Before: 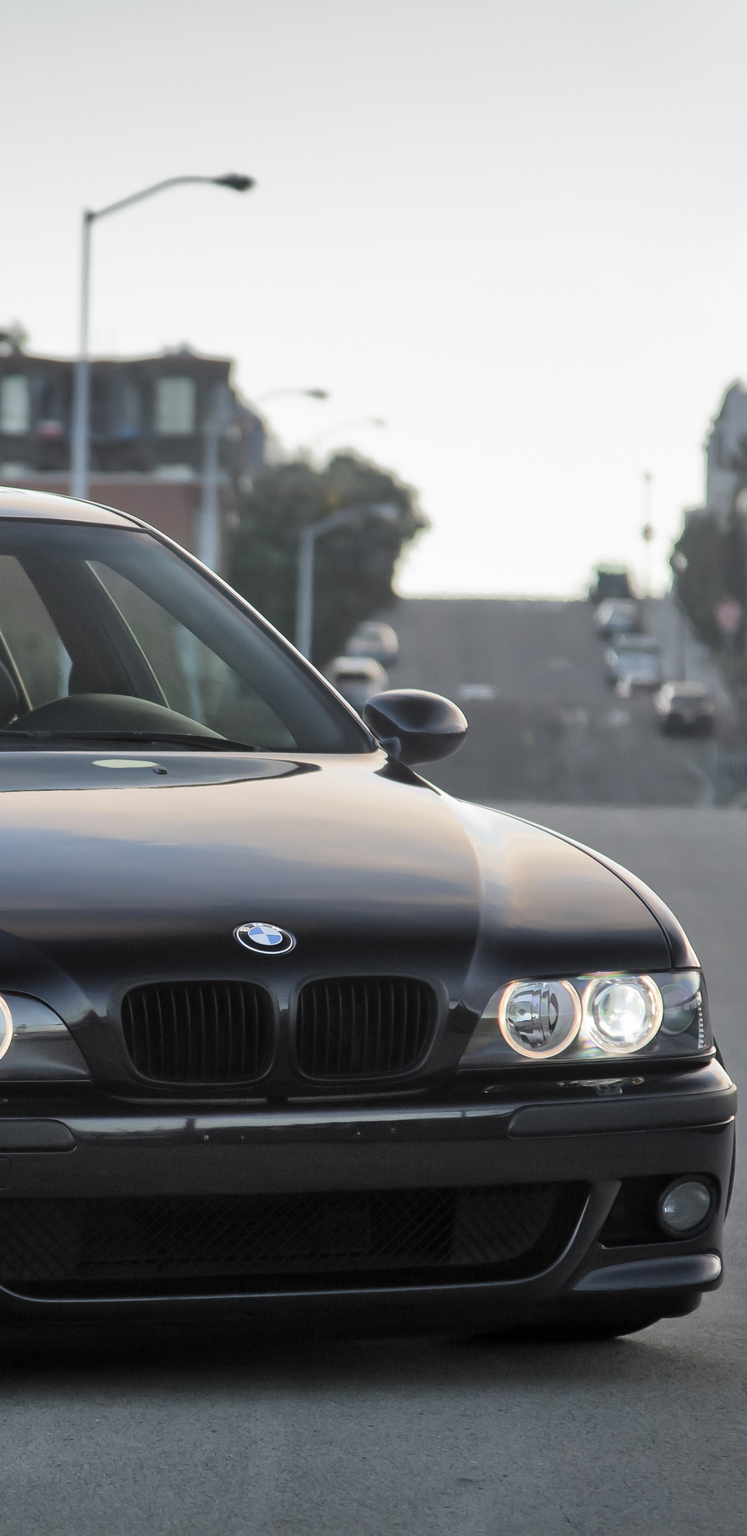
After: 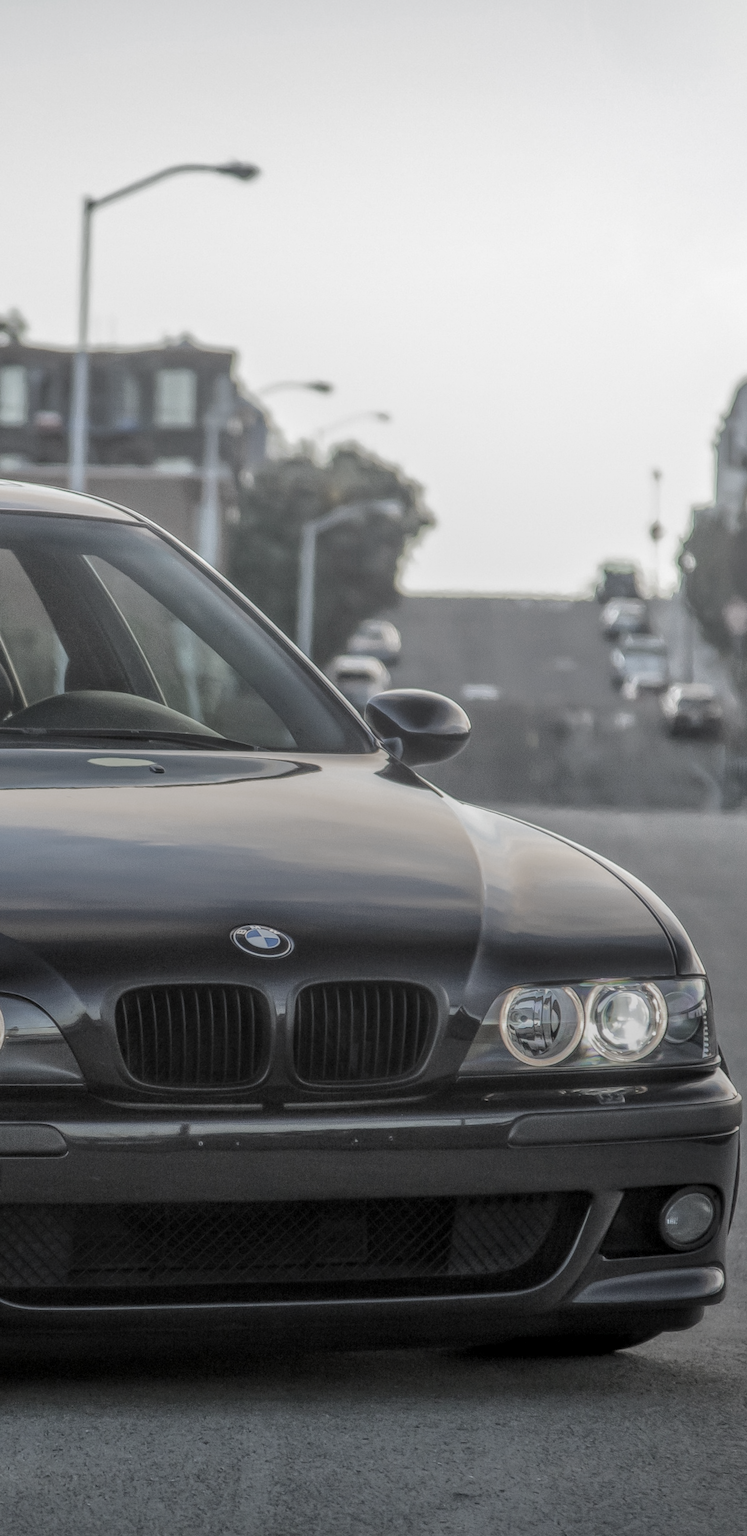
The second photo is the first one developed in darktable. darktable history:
crop and rotate: angle -0.511°
local contrast: highlights 20%, shadows 30%, detail 200%, midtone range 0.2
color balance rgb: power › luminance 3.22%, power › hue 228.72°, perceptual saturation grading › global saturation 19.437%
color zones: curves: ch0 [(0, 0.487) (0.241, 0.395) (0.434, 0.373) (0.658, 0.412) (0.838, 0.487)]; ch1 [(0, 0) (0.053, 0.053) (0.211, 0.202) (0.579, 0.259) (0.781, 0.241)]
